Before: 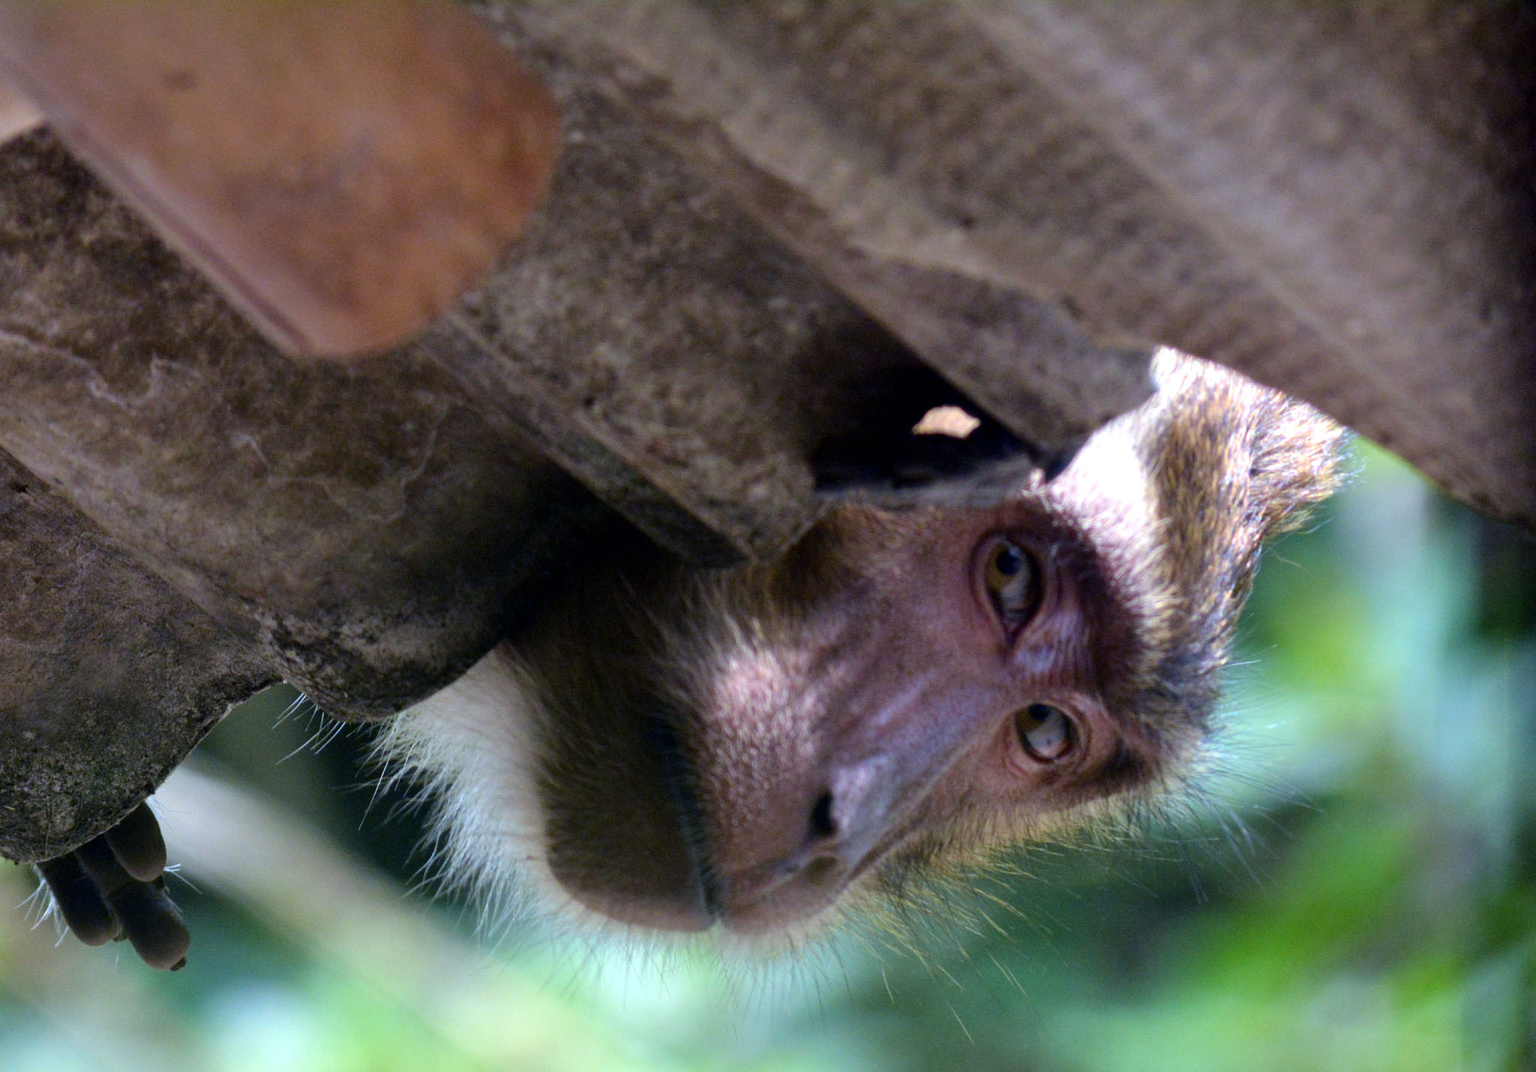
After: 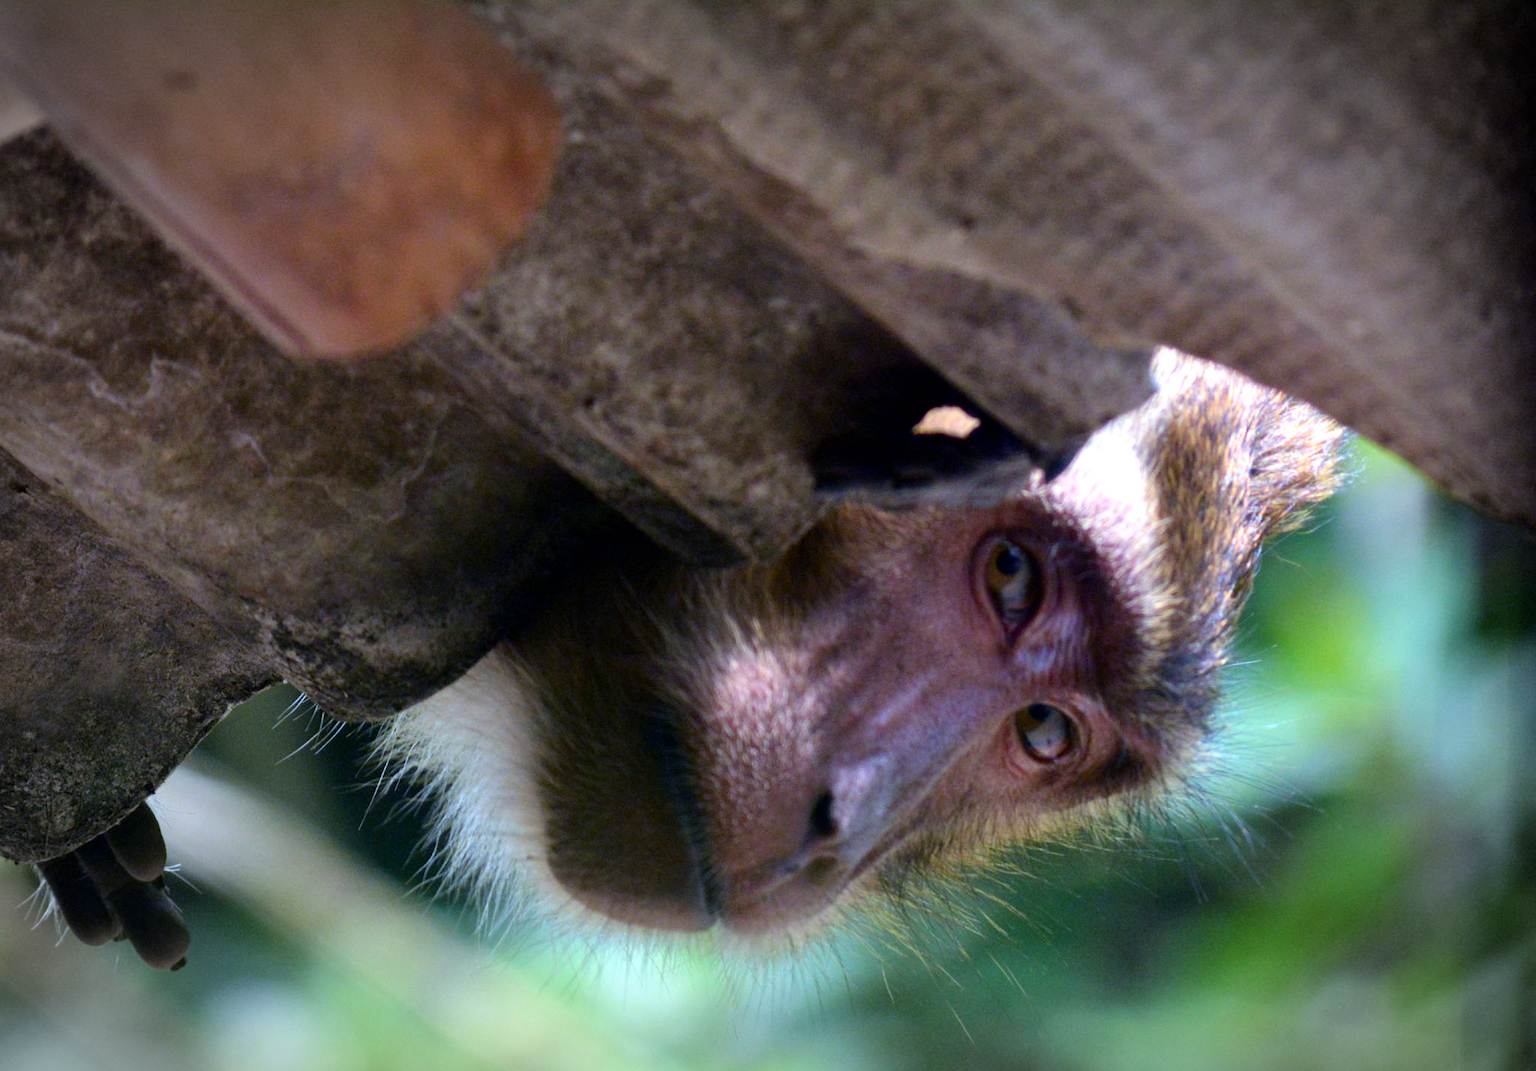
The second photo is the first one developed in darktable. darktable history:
vignetting: automatic ratio true
contrast brightness saturation: contrast 0.08, saturation 0.2
